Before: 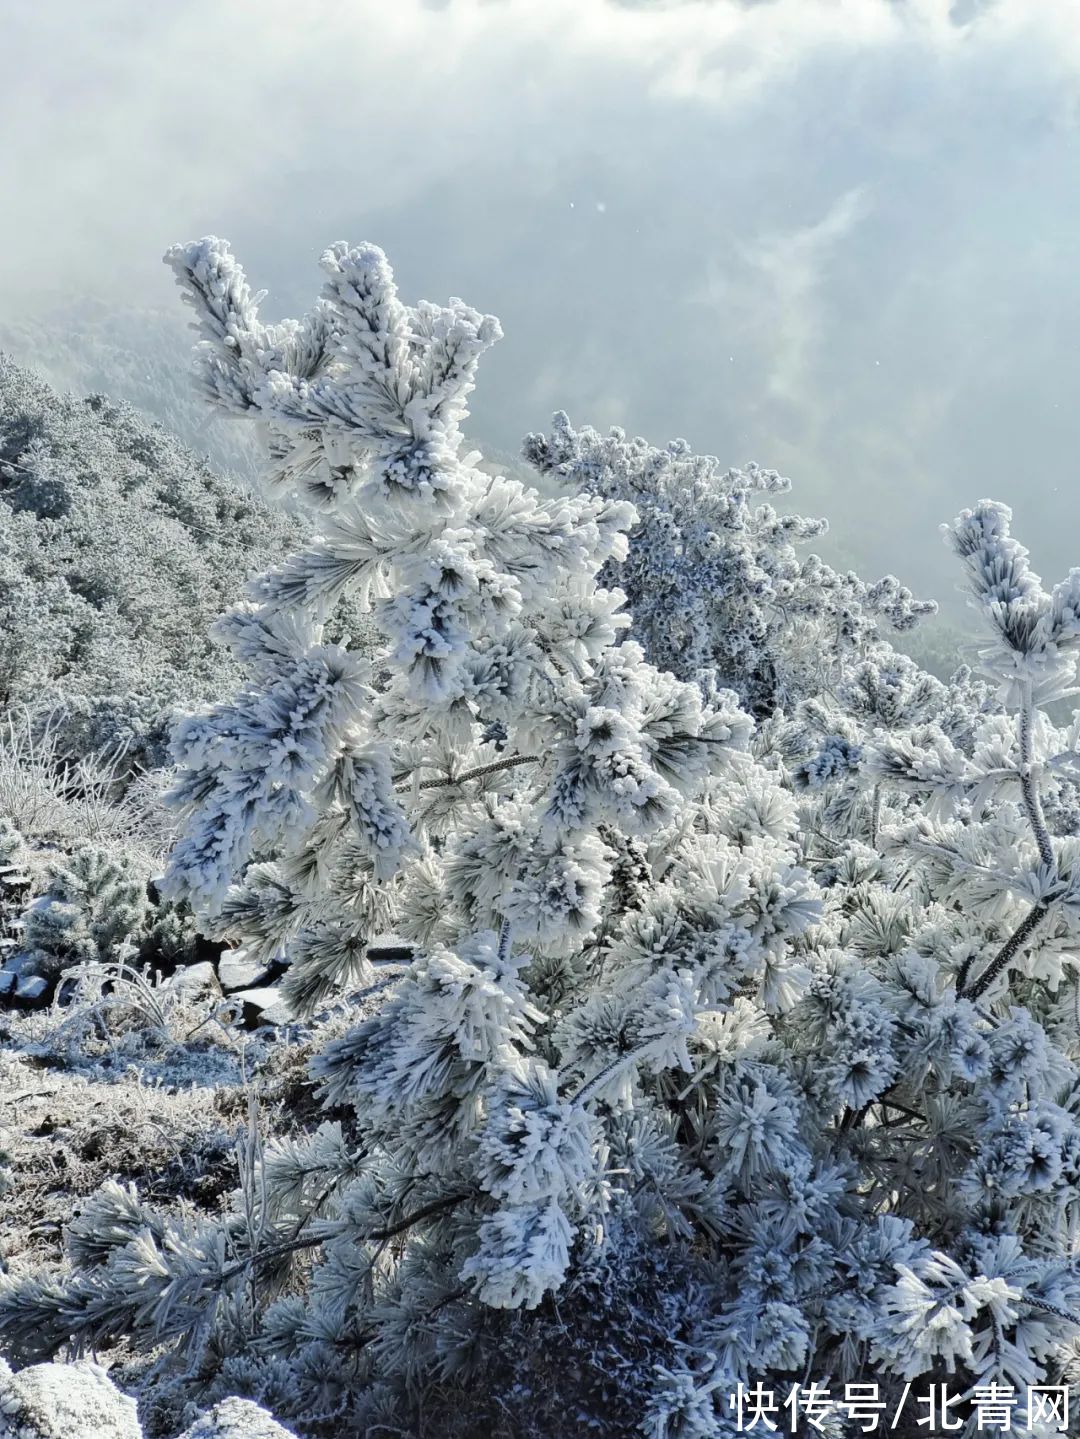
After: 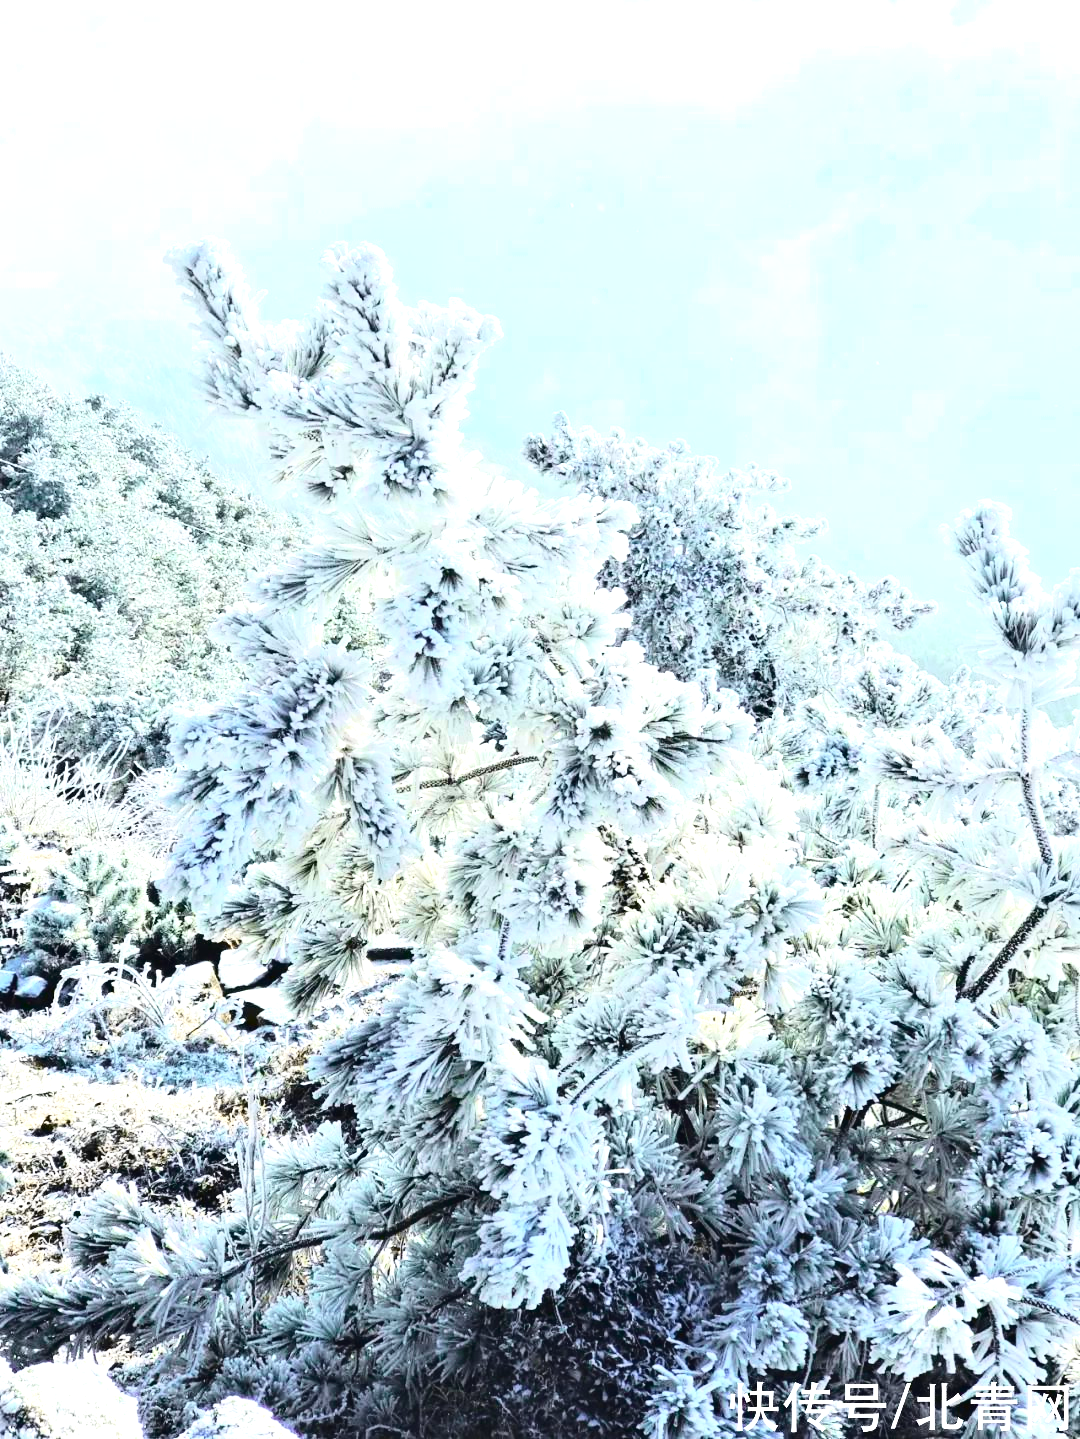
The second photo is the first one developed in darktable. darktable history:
exposure: black level correction 0, exposure 1.194 EV, compensate exposure bias true, compensate highlight preservation false
tone curve: curves: ch0 [(0, 0.023) (0.132, 0.075) (0.251, 0.186) (0.441, 0.476) (0.662, 0.757) (0.849, 0.927) (1, 0.99)]; ch1 [(0, 0) (0.447, 0.411) (0.483, 0.469) (0.498, 0.496) (0.518, 0.514) (0.561, 0.59) (0.606, 0.659) (0.657, 0.725) (0.869, 0.916) (1, 1)]; ch2 [(0, 0) (0.307, 0.315) (0.425, 0.438) (0.483, 0.477) (0.503, 0.503) (0.526, 0.553) (0.552, 0.601) (0.615, 0.669) (0.703, 0.797) (0.985, 0.966)], color space Lab, independent channels, preserve colors none
